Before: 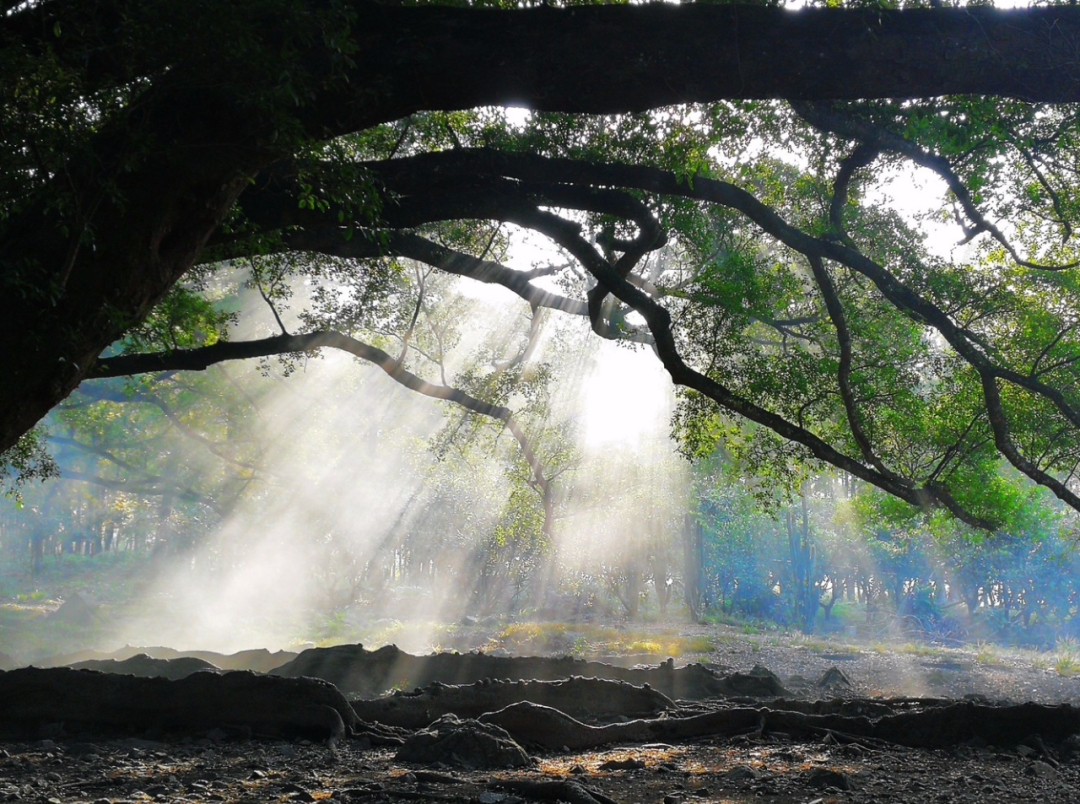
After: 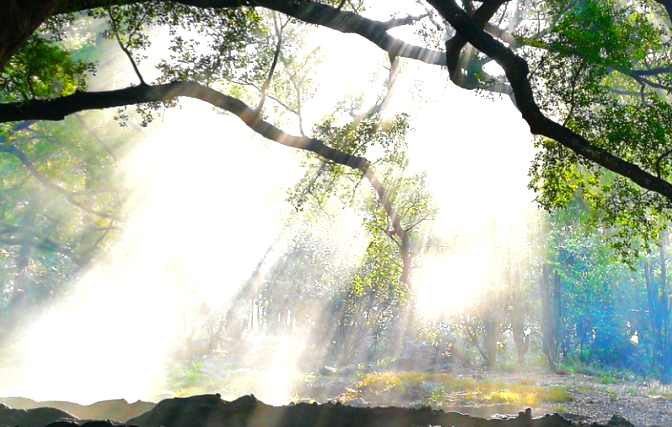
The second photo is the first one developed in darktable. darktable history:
color balance rgb: power › luminance -14.949%, perceptual saturation grading › global saturation 20%, perceptual saturation grading › highlights -14.227%, perceptual saturation grading › shadows 49.285%
shadows and highlights: shadows 34, highlights -34.8, soften with gaussian
velvia: on, module defaults
crop: left 13.204%, top 31.098%, right 24.533%, bottom 15.741%
exposure: black level correction 0, exposure 0.693 EV, compensate highlight preservation false
